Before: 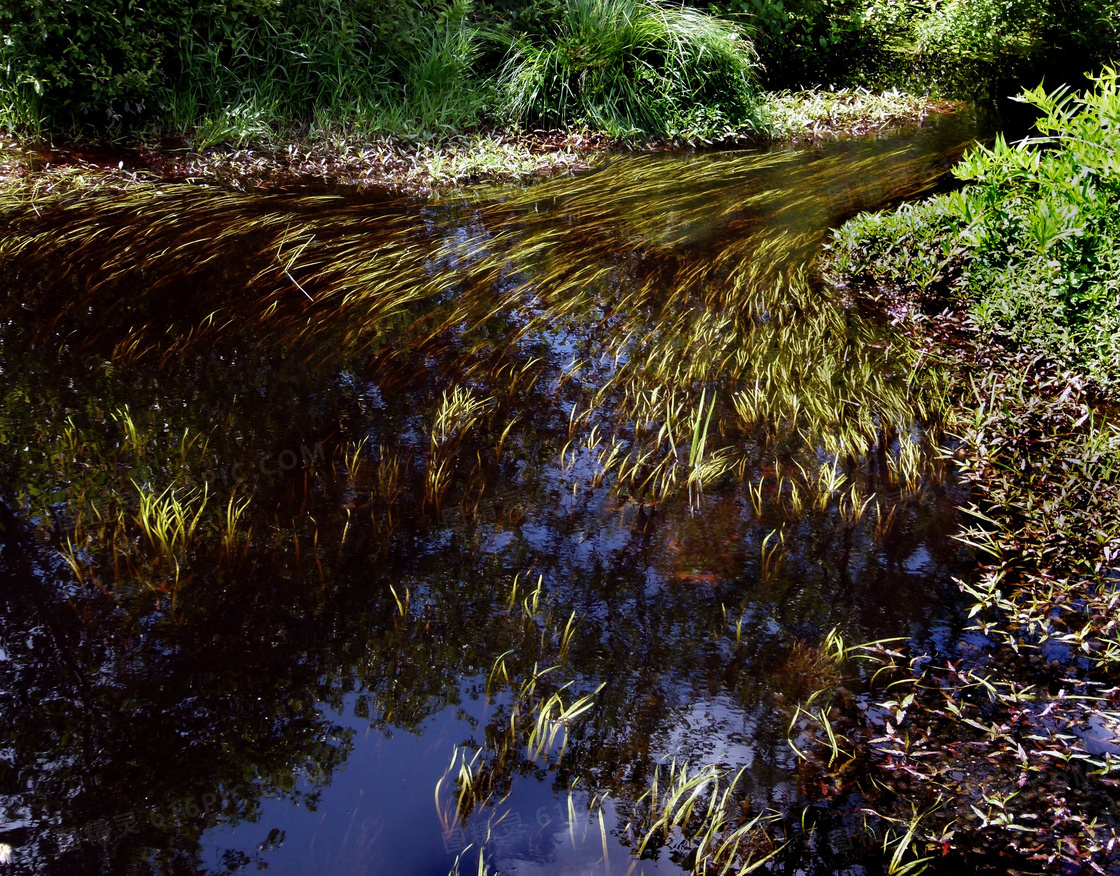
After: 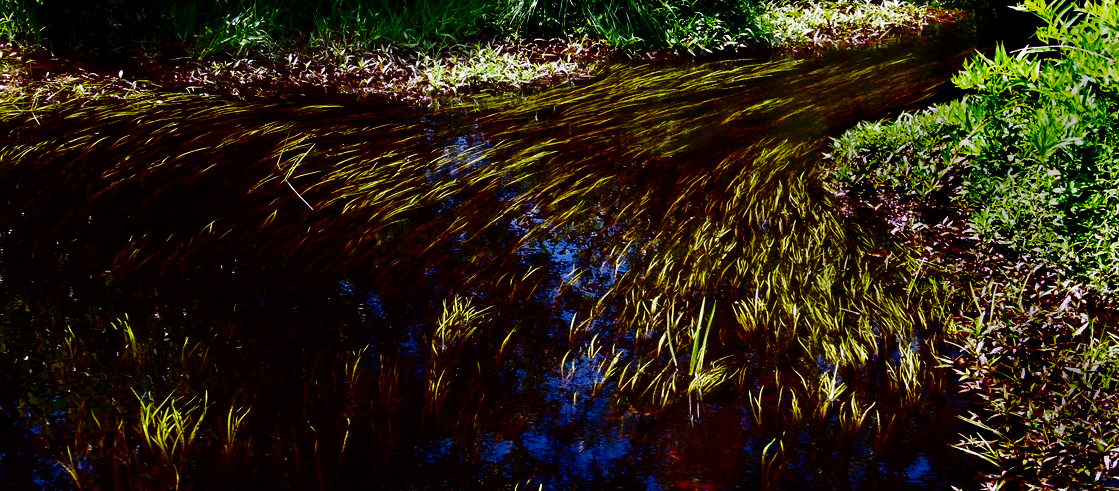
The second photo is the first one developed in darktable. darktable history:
contrast brightness saturation: contrast 0.13, brightness -0.24, saturation 0.14
crop and rotate: top 10.605%, bottom 33.274%
grain: coarseness 0.09 ISO
color balance rgb: perceptual saturation grading › global saturation 20%, global vibrance 10%
base curve: curves: ch0 [(0, 0) (0.073, 0.04) (0.157, 0.139) (0.492, 0.492) (0.758, 0.758) (1, 1)], preserve colors none
